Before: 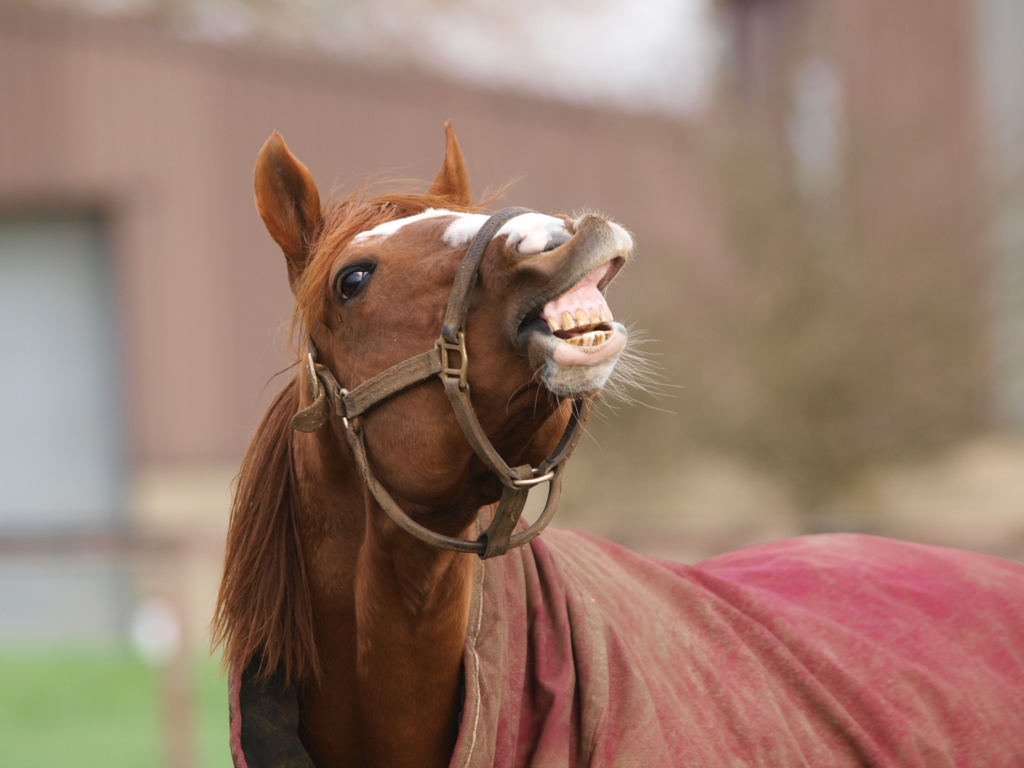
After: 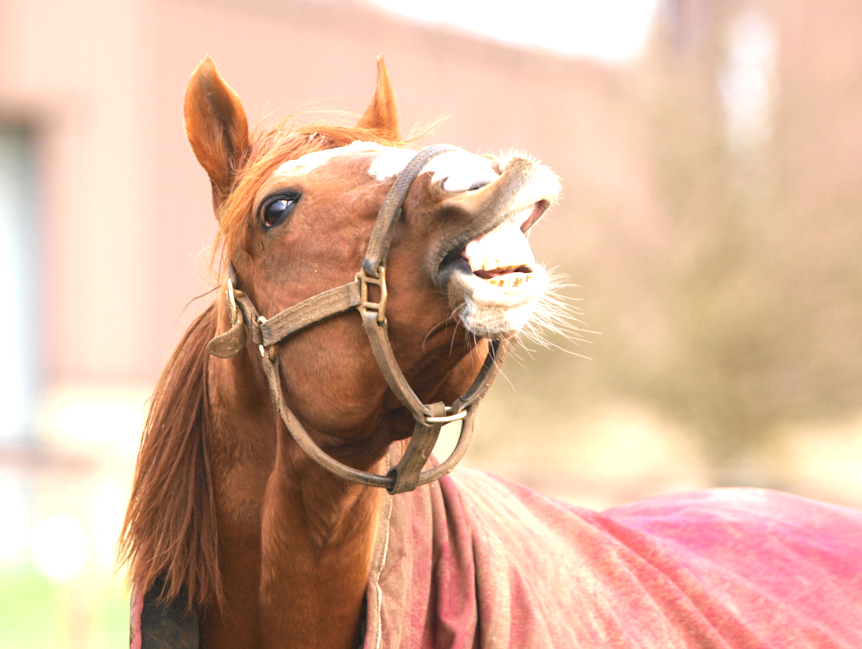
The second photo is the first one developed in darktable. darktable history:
crop and rotate: angle -3.15°, left 5.047%, top 5.223%, right 4.644%, bottom 4.12%
exposure: exposure 1.475 EV, compensate highlight preservation false
